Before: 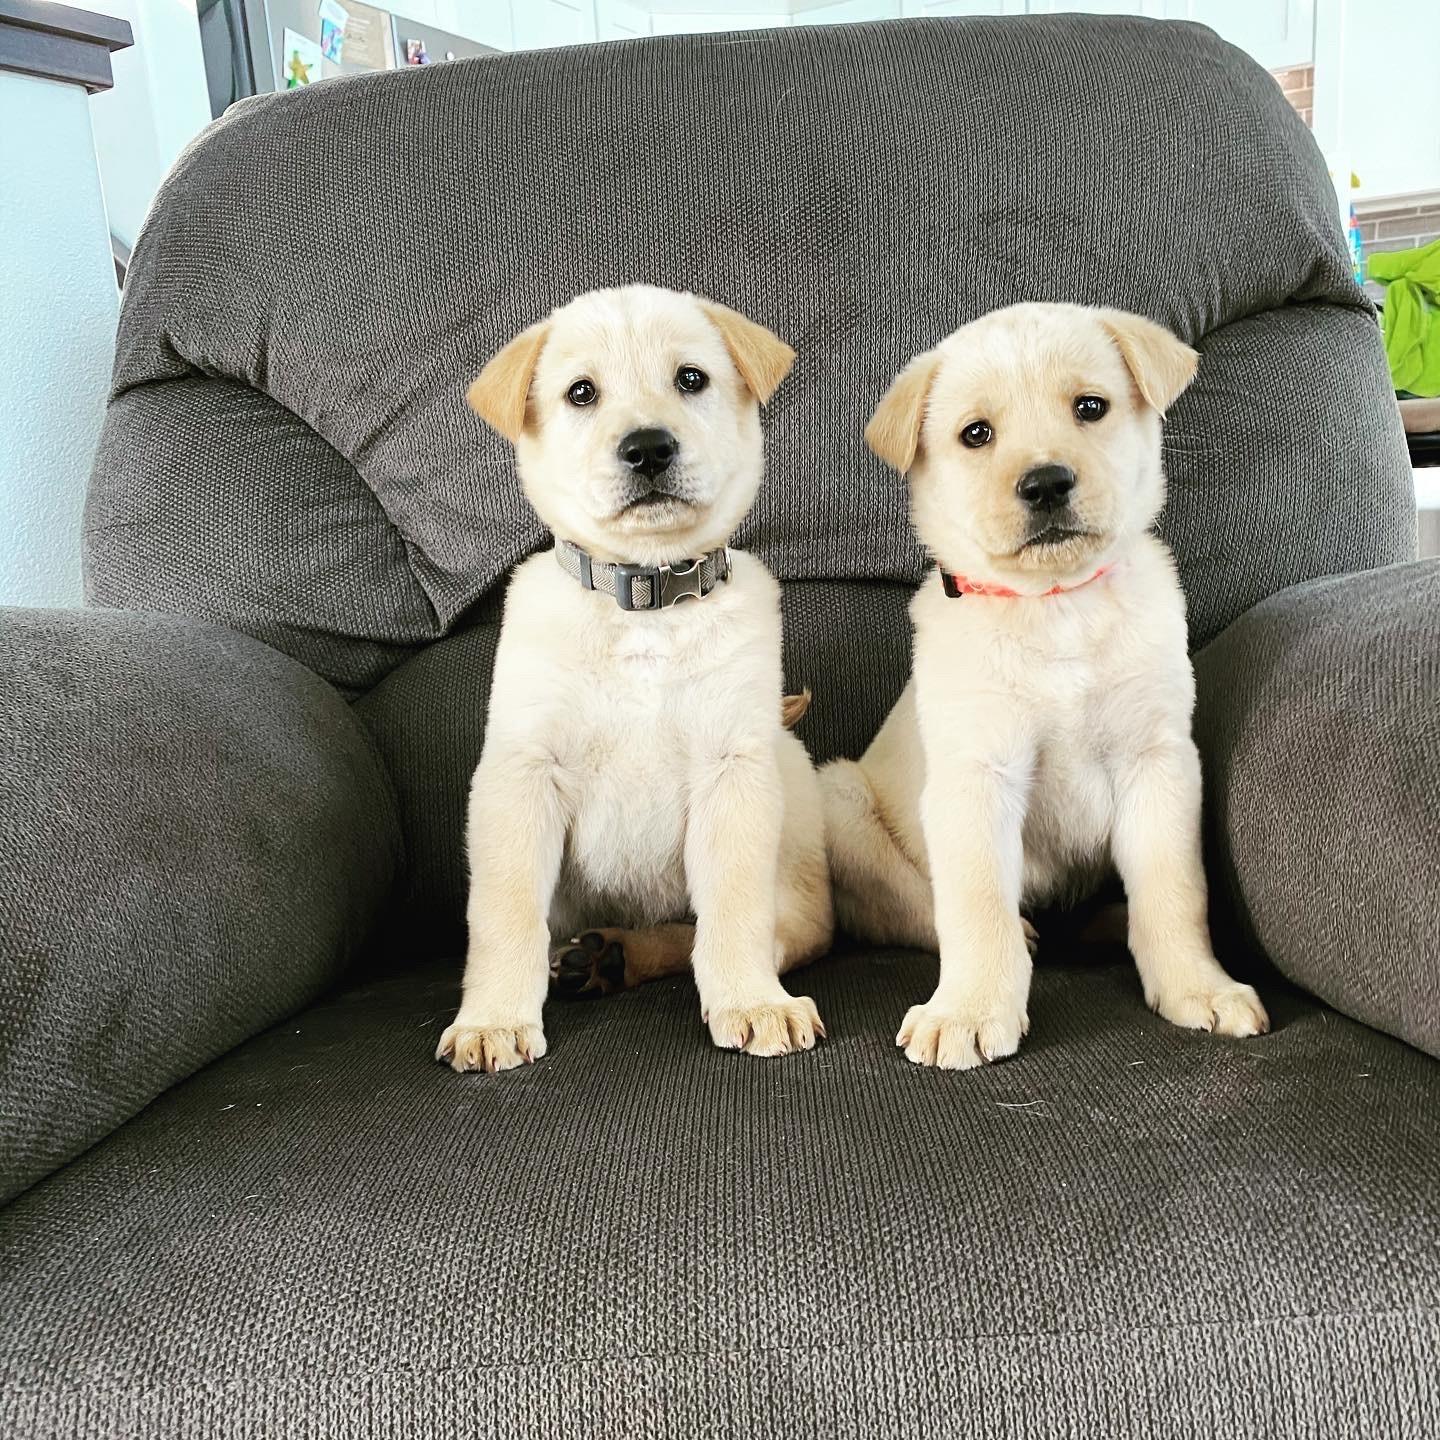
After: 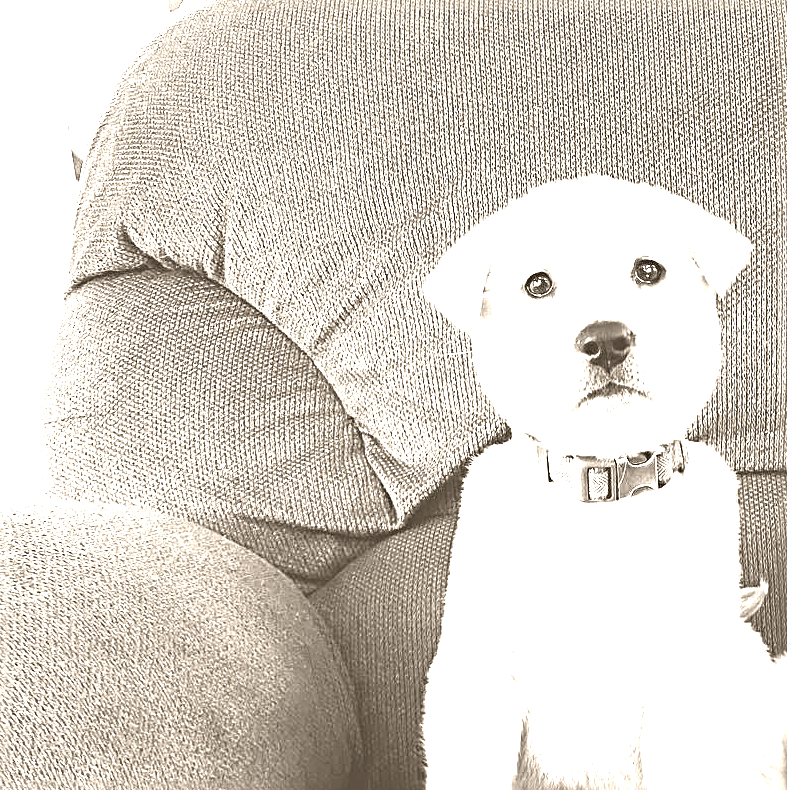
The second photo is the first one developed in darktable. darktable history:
sharpen: radius 4
crop and rotate: left 3.047%, top 7.509%, right 42.236%, bottom 37.598%
colorize: hue 34.49°, saturation 35.33%, source mix 100%, version 1
exposure: black level correction 0, exposure 1.2 EV, compensate exposure bias true, compensate highlight preservation false
